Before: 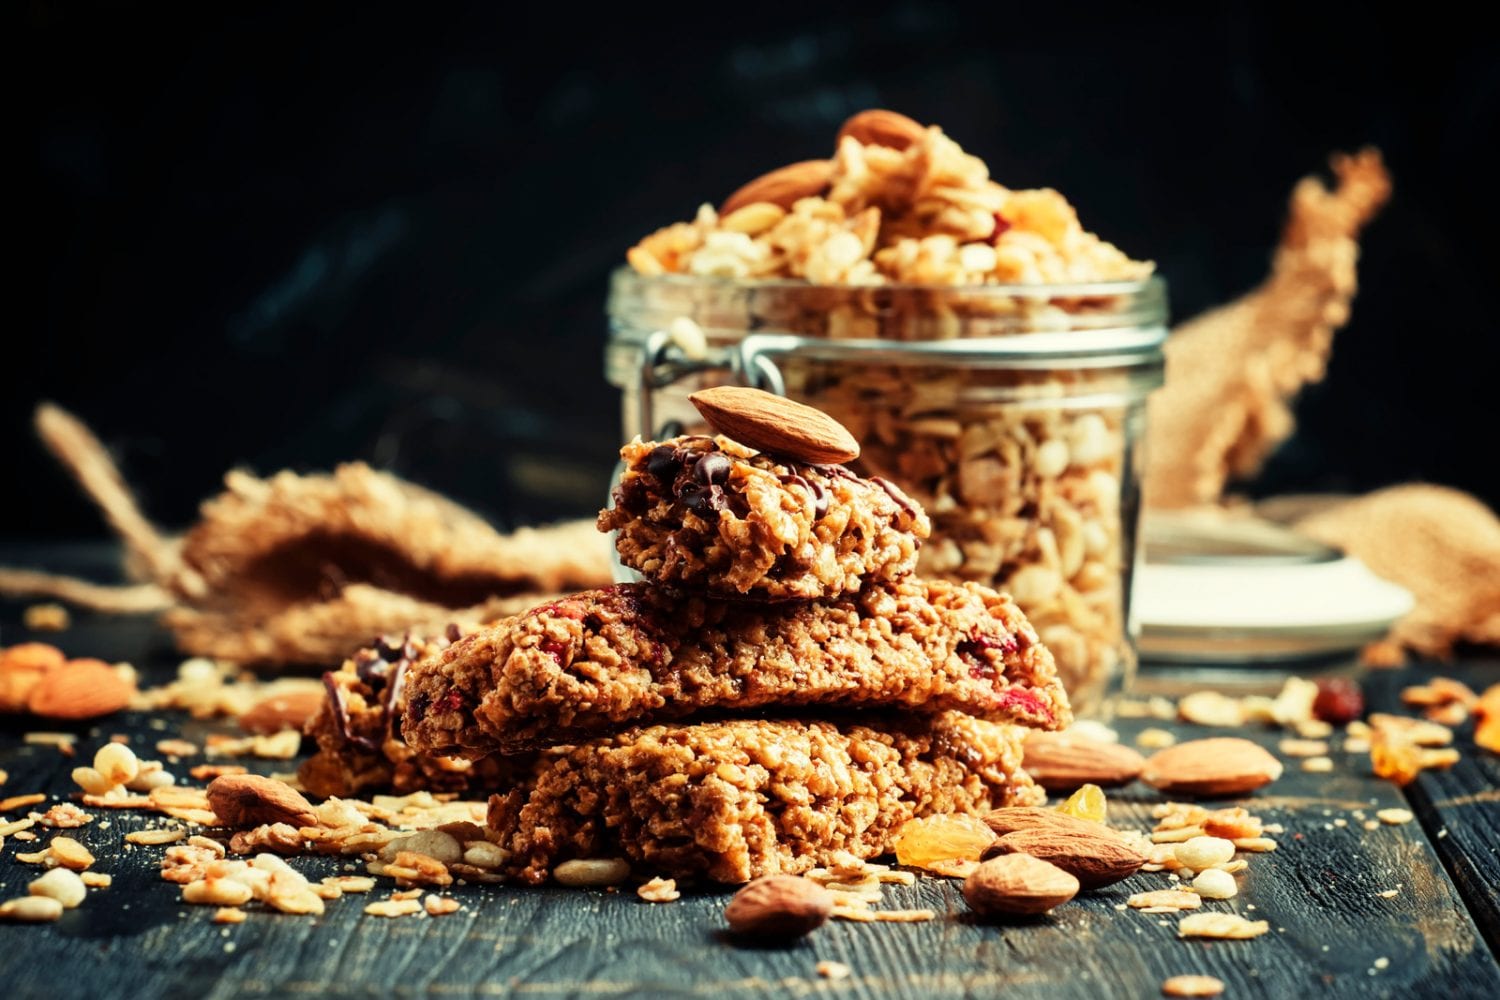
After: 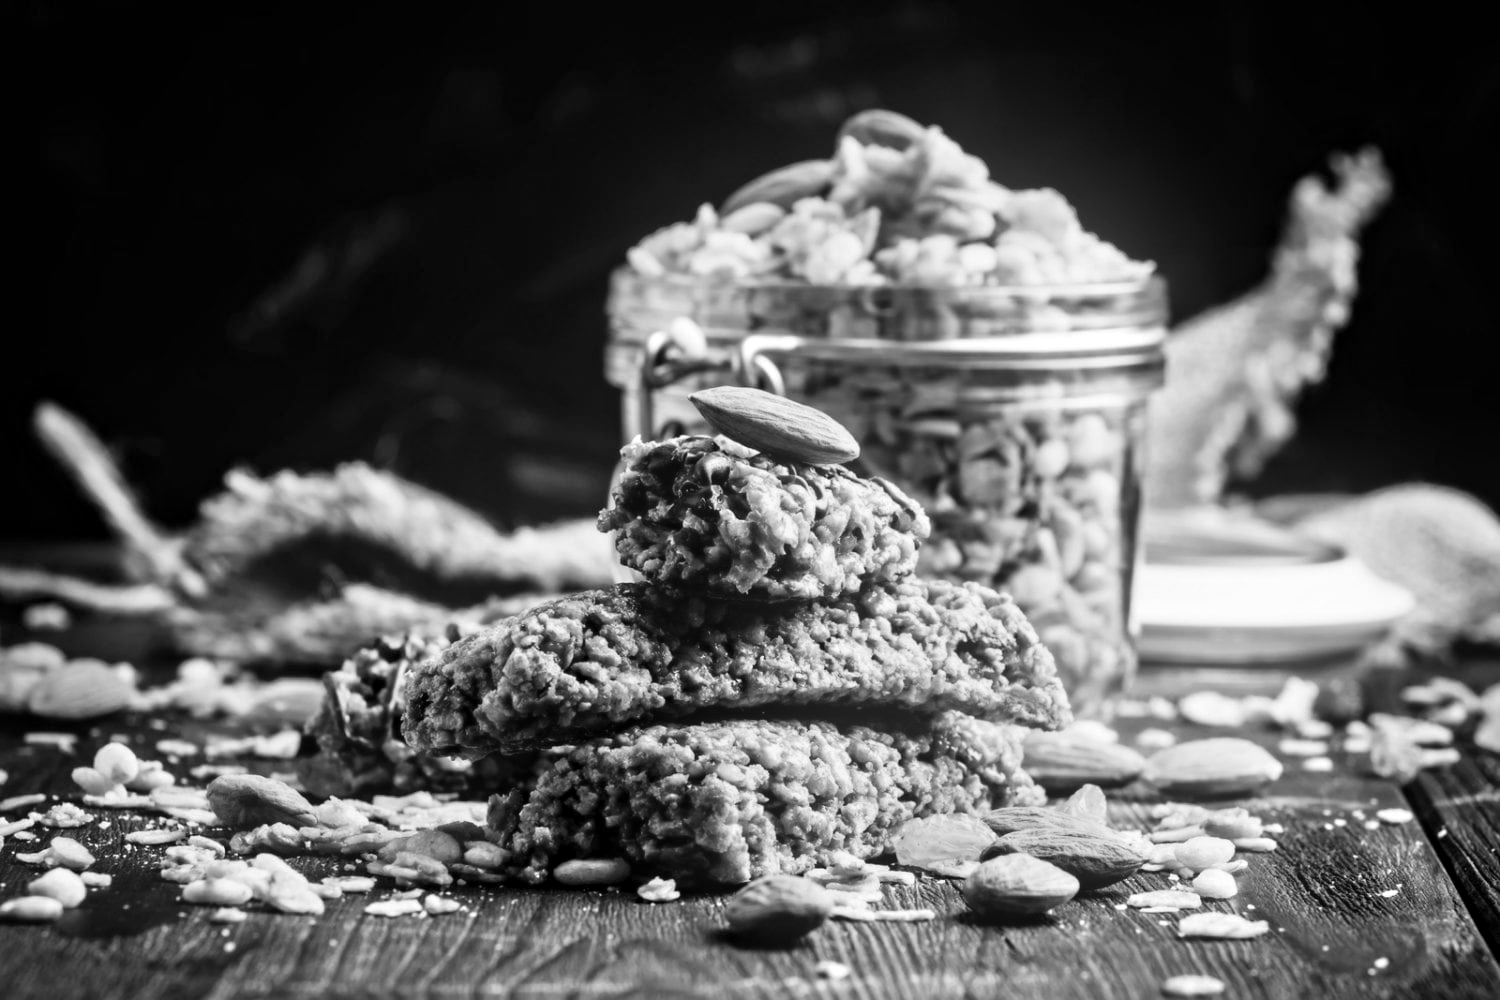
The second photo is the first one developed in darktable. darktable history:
monochrome: size 1
contrast equalizer: y [[0.5, 0.5, 0.544, 0.569, 0.5, 0.5], [0.5 ×6], [0.5 ×6], [0 ×6], [0 ×6]]
bloom: size 15%, threshold 97%, strength 7%
